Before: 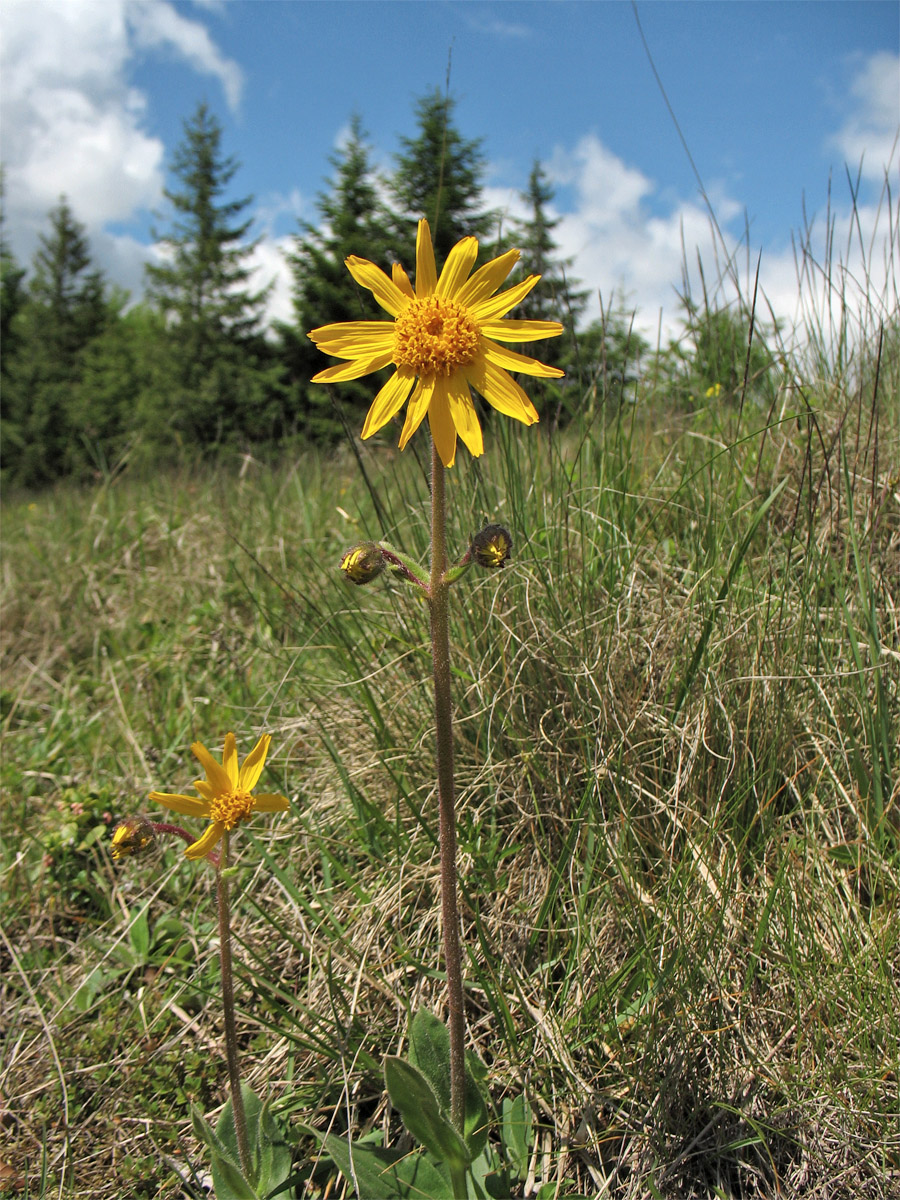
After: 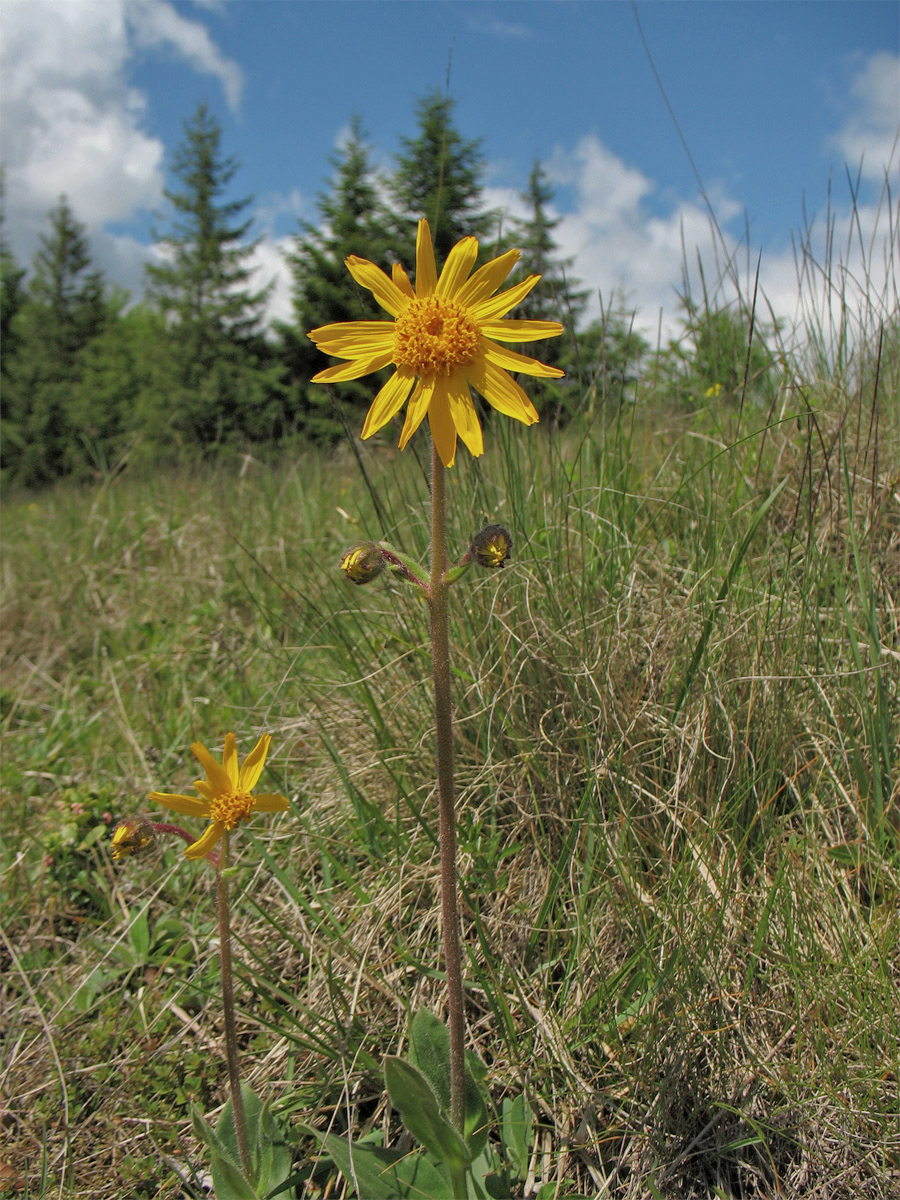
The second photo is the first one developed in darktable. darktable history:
tone equalizer: -8 EV 0.241 EV, -7 EV 0.43 EV, -6 EV 0.398 EV, -5 EV 0.229 EV, -3 EV -0.279 EV, -2 EV -0.428 EV, -1 EV -0.405 EV, +0 EV -0.226 EV, edges refinement/feathering 500, mask exposure compensation -1.57 EV, preserve details no
